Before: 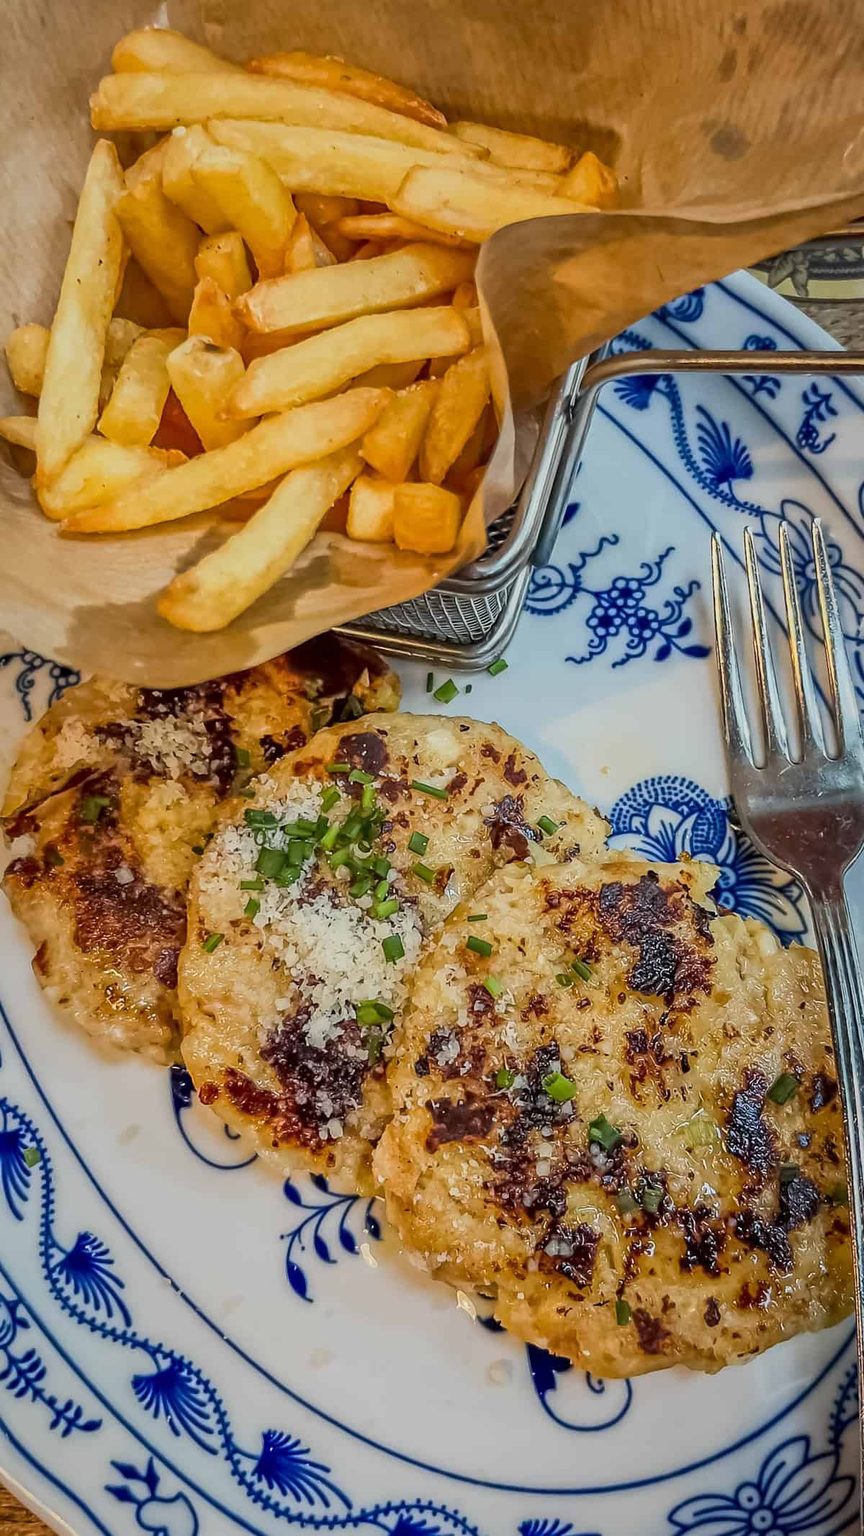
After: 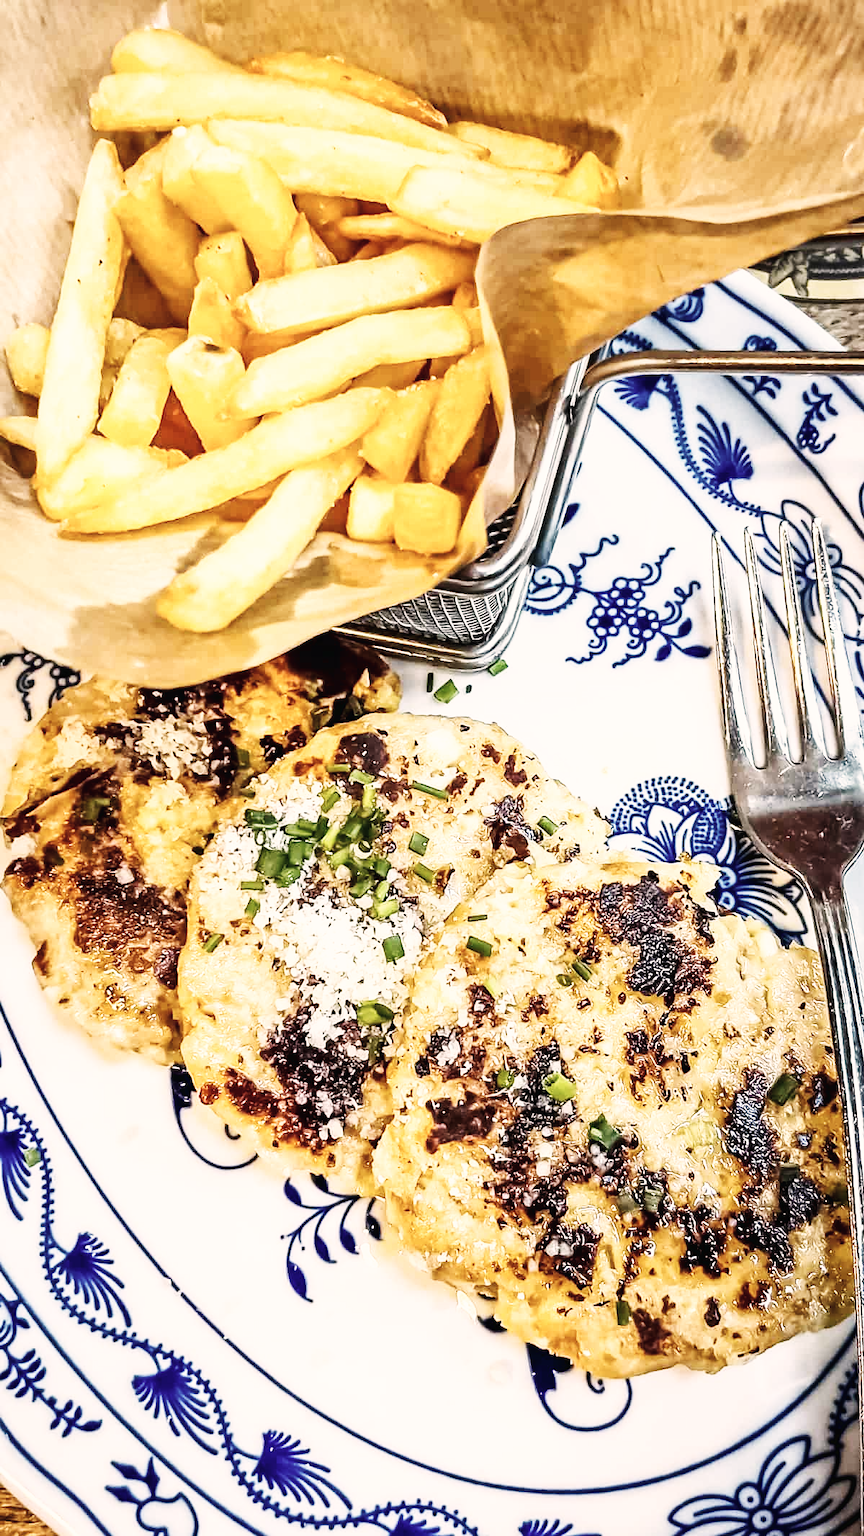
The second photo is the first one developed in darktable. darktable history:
tone equalizer: -8 EV -0.75 EV, -7 EV -0.7 EV, -6 EV -0.6 EV, -5 EV -0.4 EV, -3 EV 0.4 EV, -2 EV 0.6 EV, -1 EV 0.7 EV, +0 EV 0.75 EV, edges refinement/feathering 500, mask exposure compensation -1.57 EV, preserve details no
color correction: highlights a* 5.59, highlights b* 5.24, saturation 0.68
base curve: curves: ch0 [(0, 0.003) (0.001, 0.002) (0.006, 0.004) (0.02, 0.022) (0.048, 0.086) (0.094, 0.234) (0.162, 0.431) (0.258, 0.629) (0.385, 0.8) (0.548, 0.918) (0.751, 0.988) (1, 1)], preserve colors none
